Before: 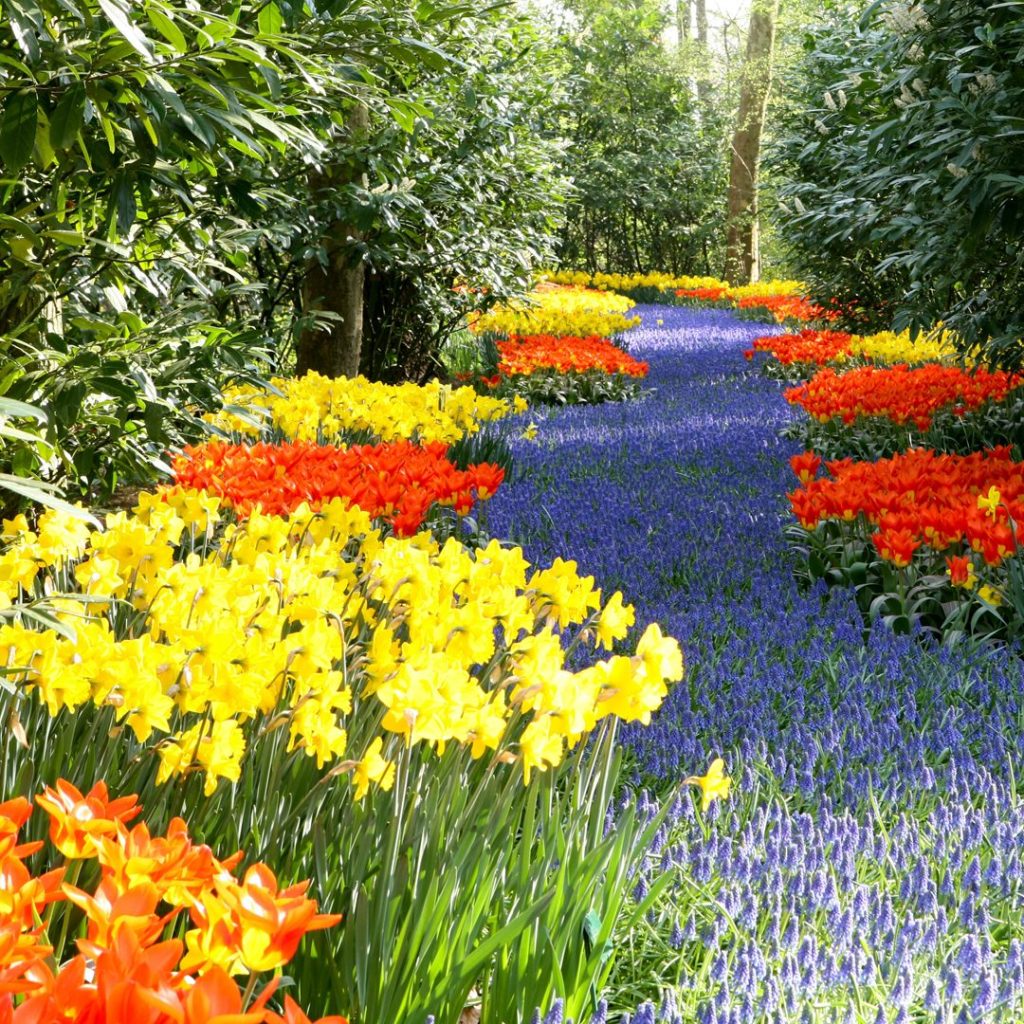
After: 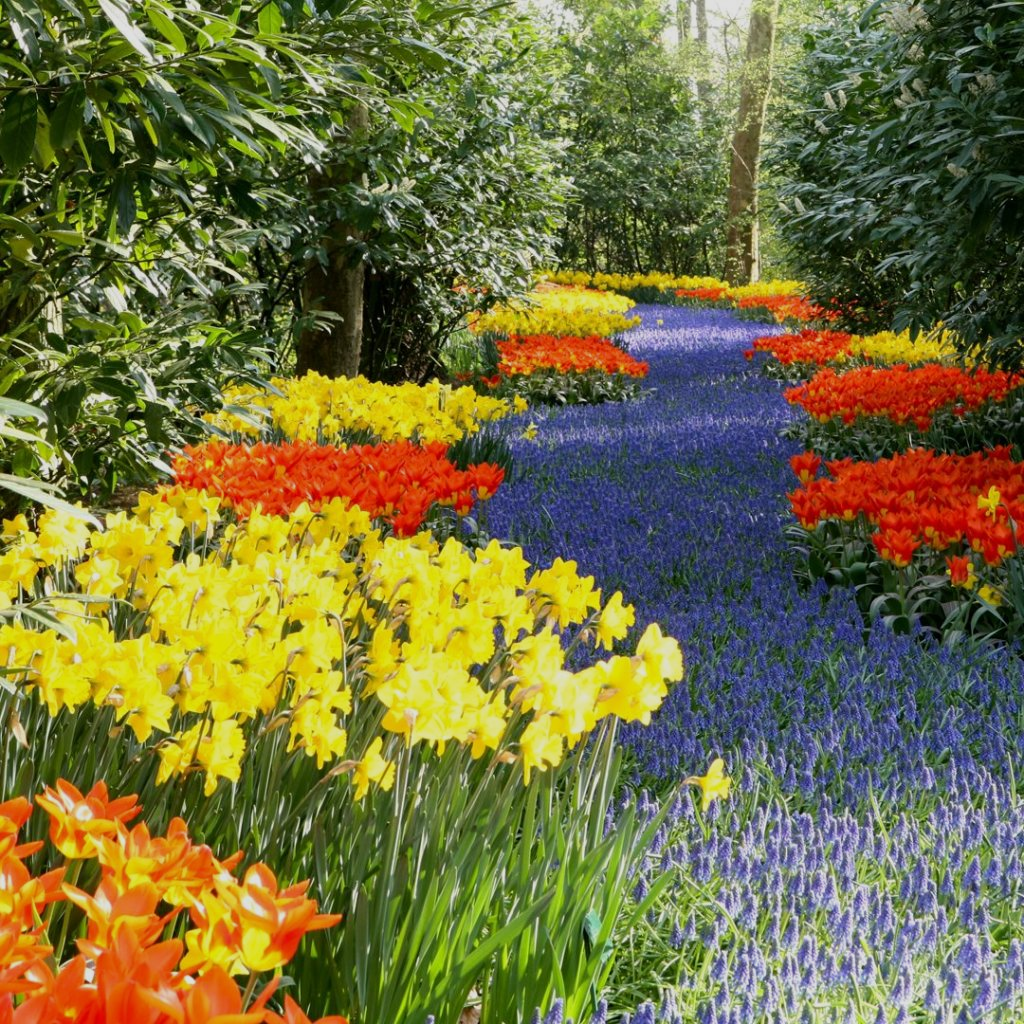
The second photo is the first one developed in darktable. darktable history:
exposure: exposure -0.421 EV, compensate highlight preservation false
